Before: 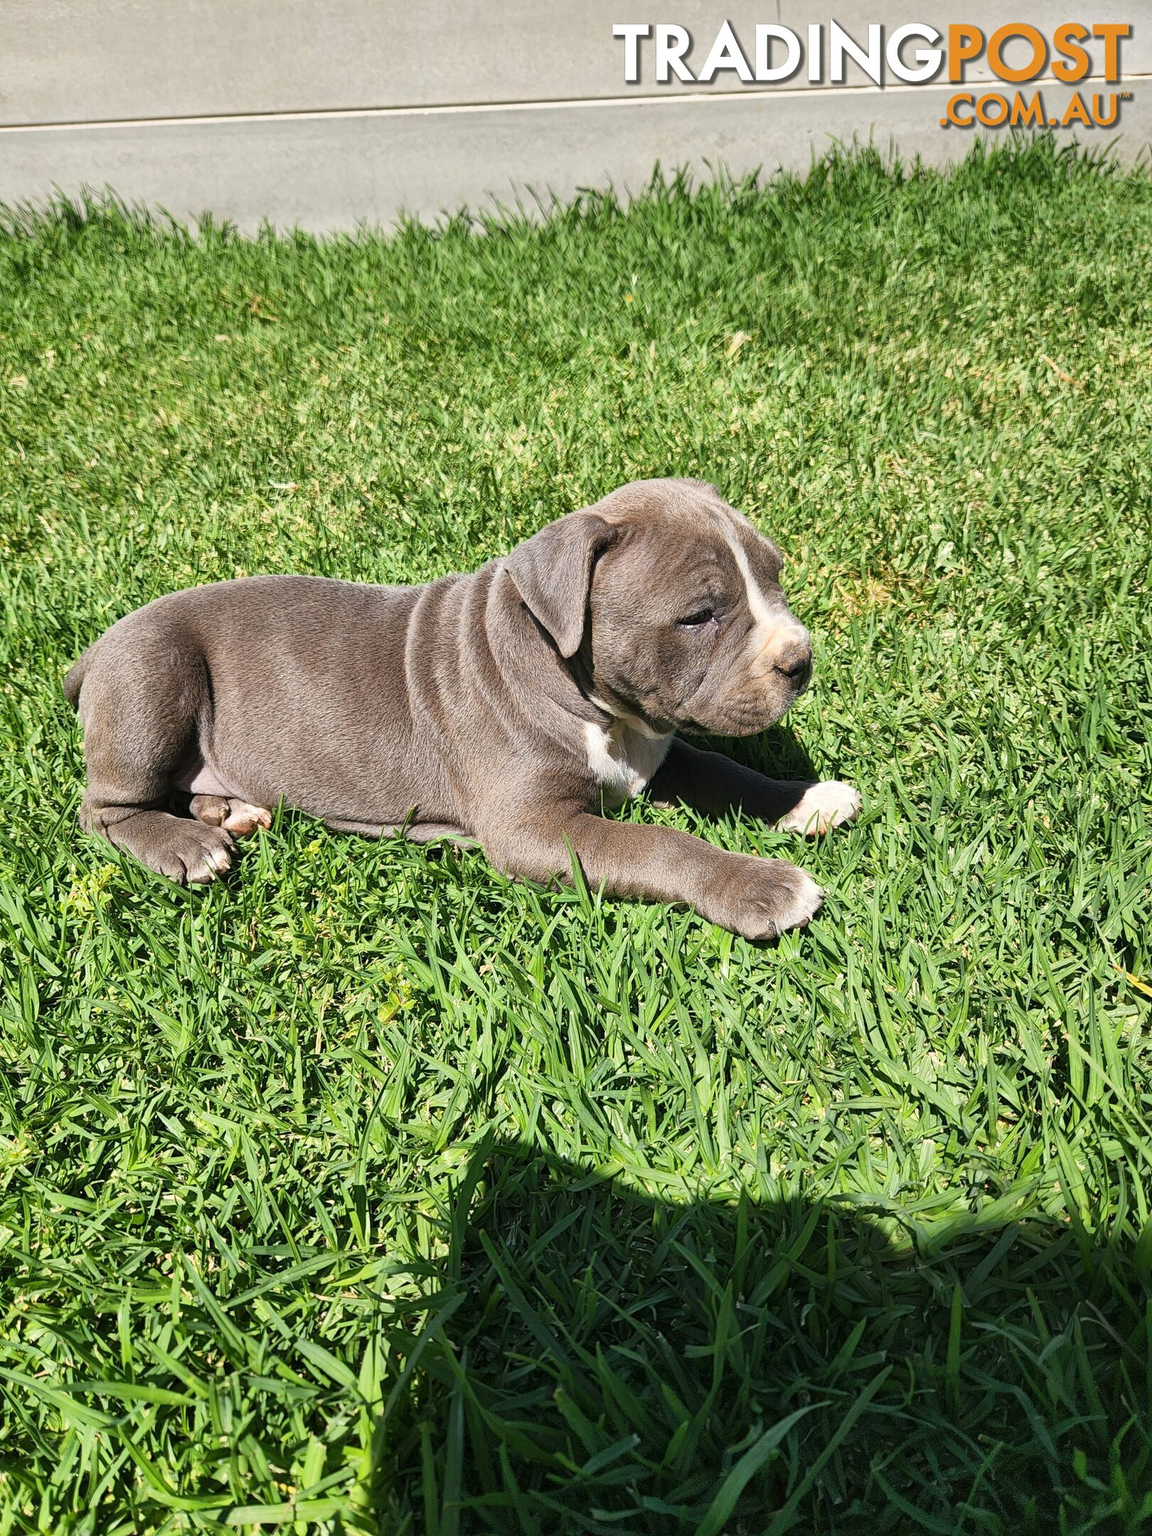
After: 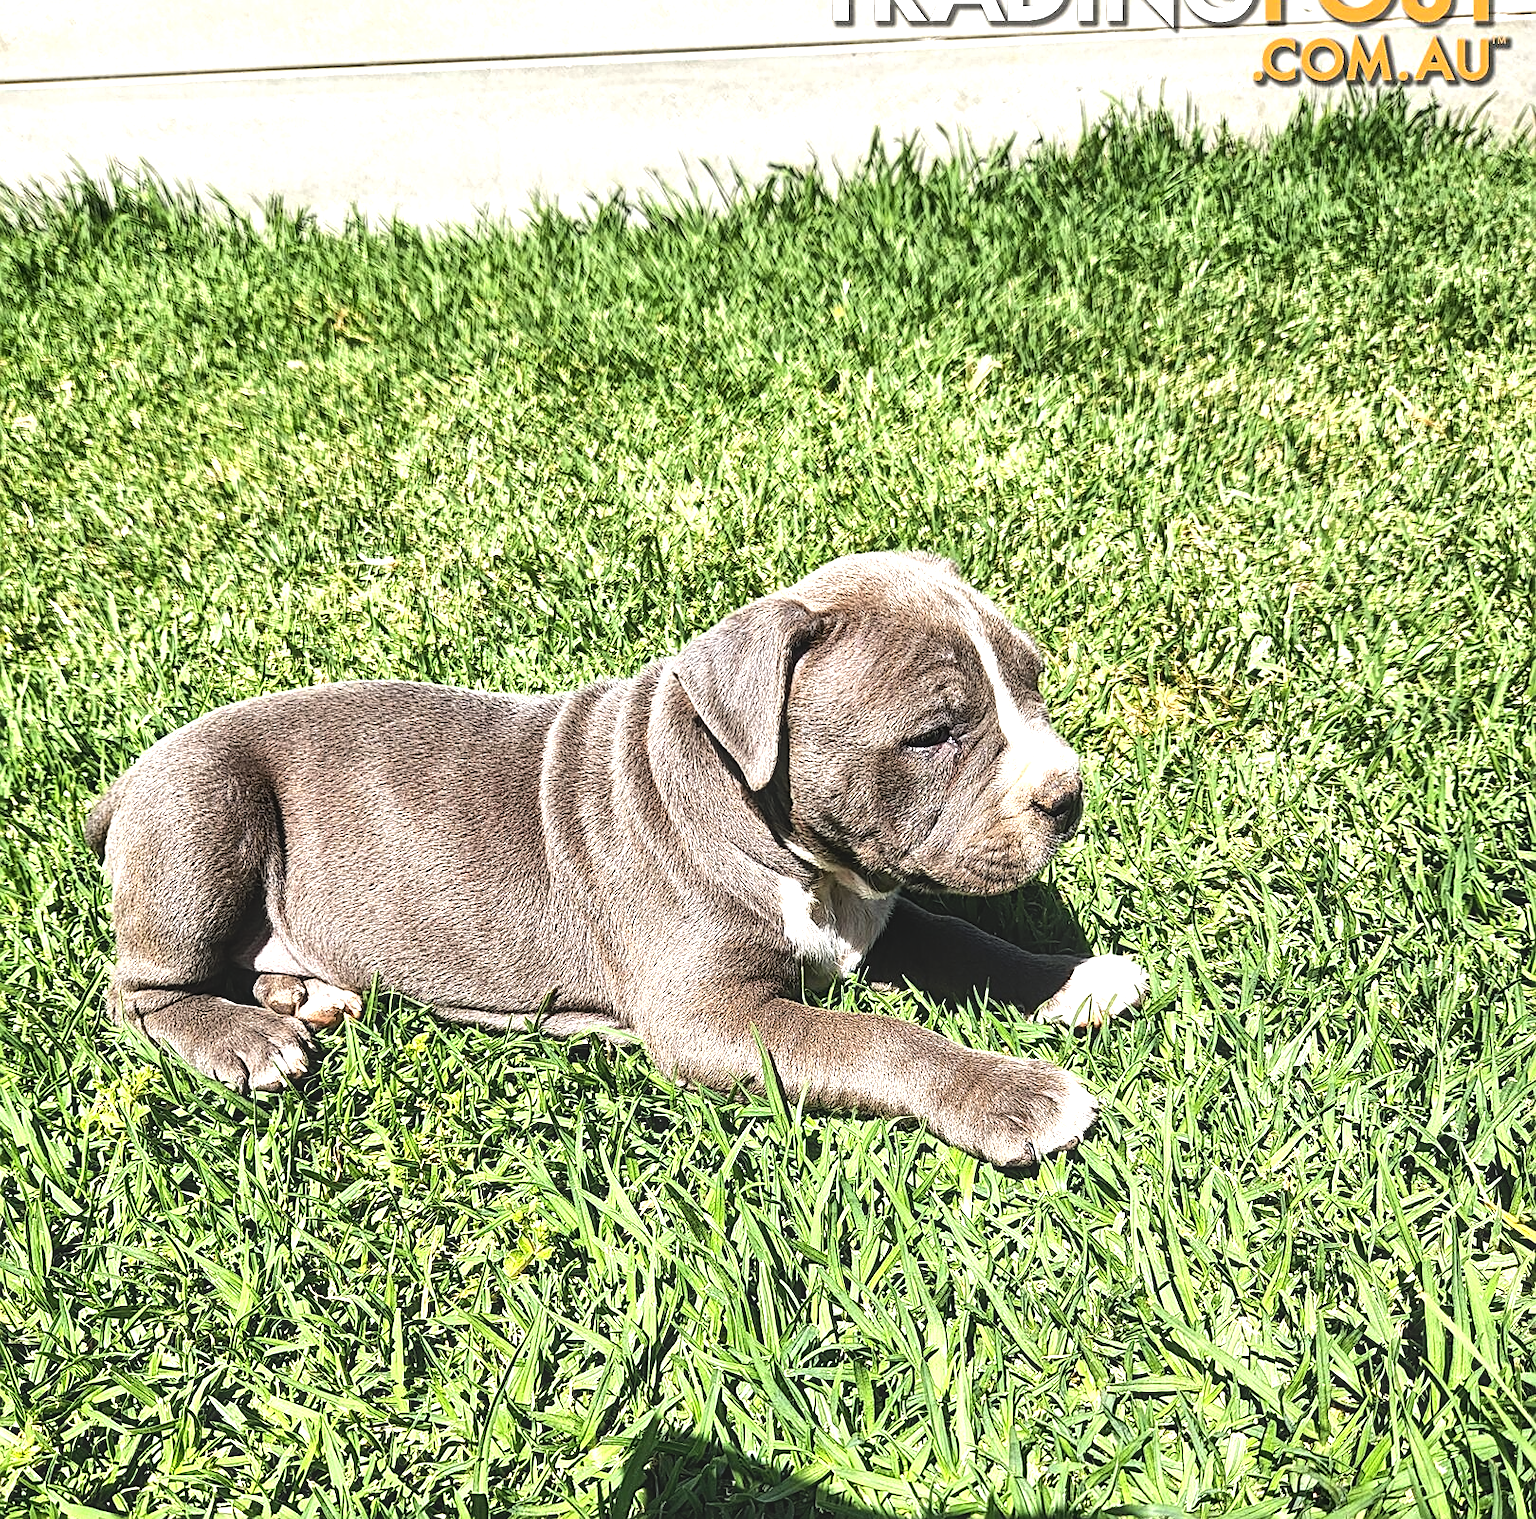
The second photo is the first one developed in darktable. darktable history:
local contrast: on, module defaults
tone equalizer: -8 EV -1.11 EV, -7 EV -1.04 EV, -6 EV -0.836 EV, -5 EV -0.599 EV, -3 EV 0.544 EV, -2 EV 0.863 EV, -1 EV 0.996 EV, +0 EV 1.08 EV, edges refinement/feathering 500, mask exposure compensation -1.57 EV, preserve details no
exposure: exposure 0.2 EV, compensate highlight preservation false
crop: top 4.233%, bottom 21.551%
contrast brightness saturation: contrast -0.103, saturation -0.093
sharpen: on, module defaults
